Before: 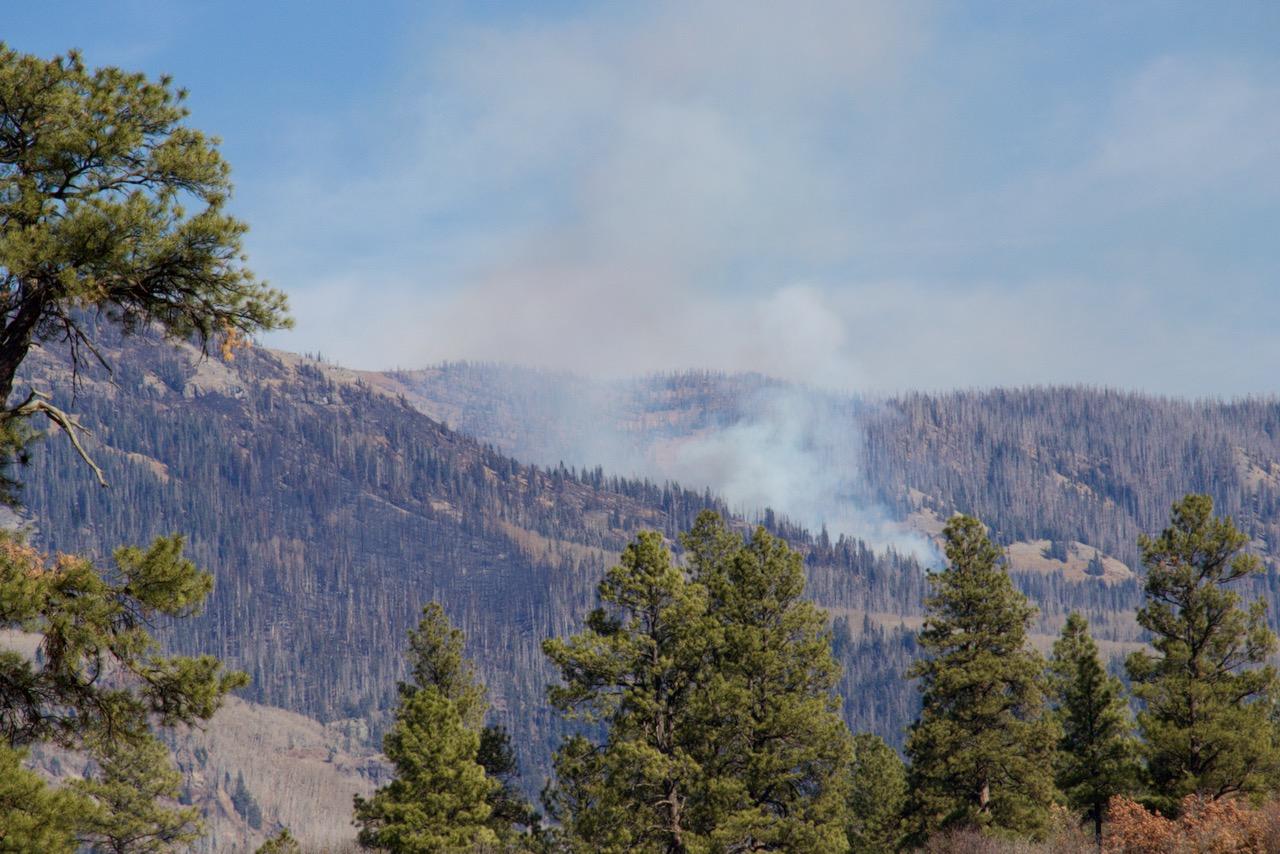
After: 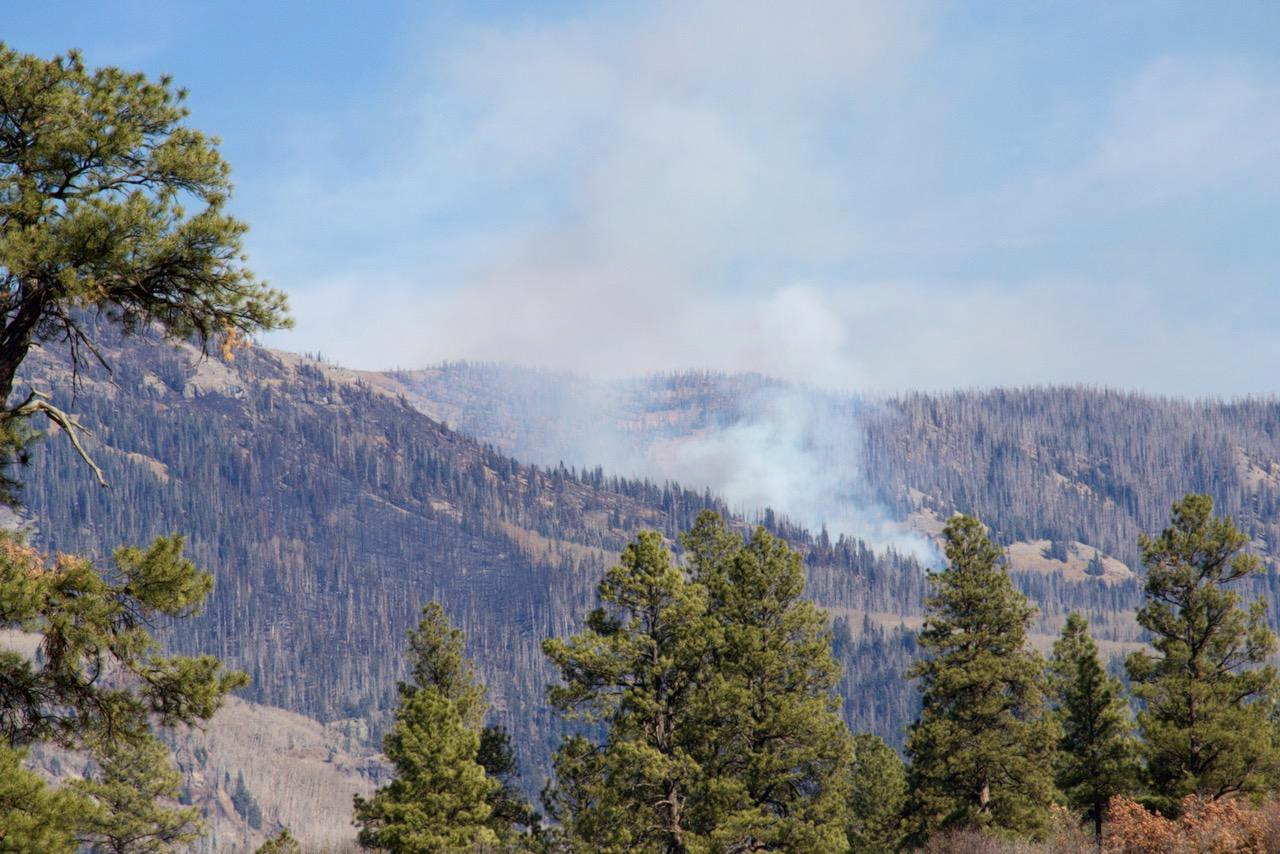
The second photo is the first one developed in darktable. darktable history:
exposure: exposure 0.175 EV, compensate highlight preservation false
shadows and highlights: shadows -13.45, white point adjustment 3.91, highlights 27.25, highlights color adjustment 32.52%
